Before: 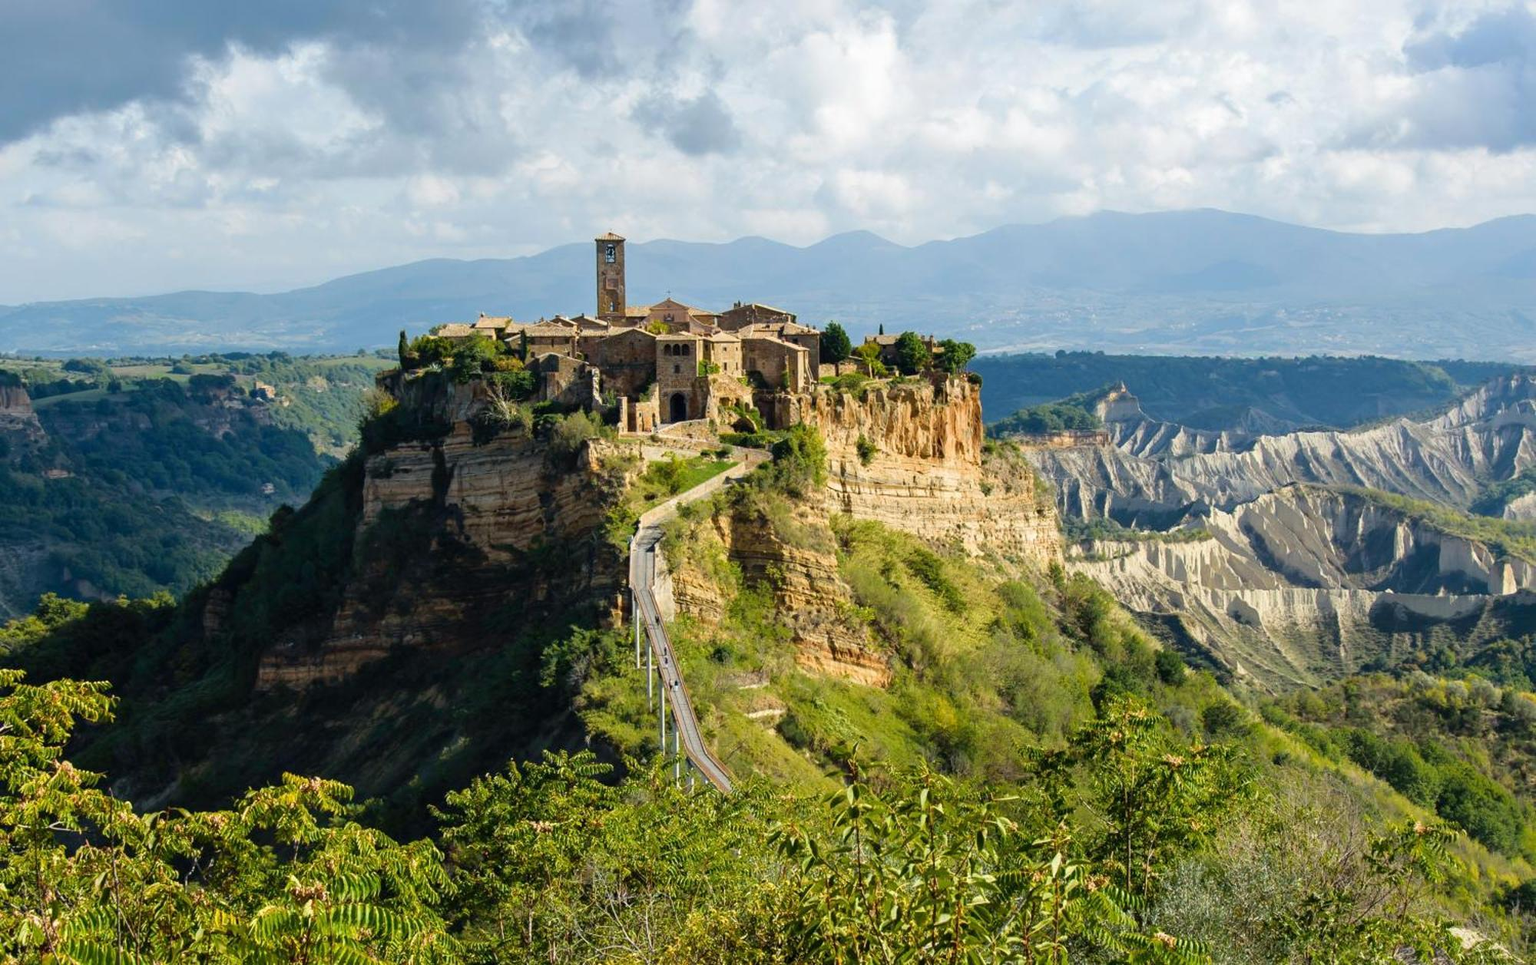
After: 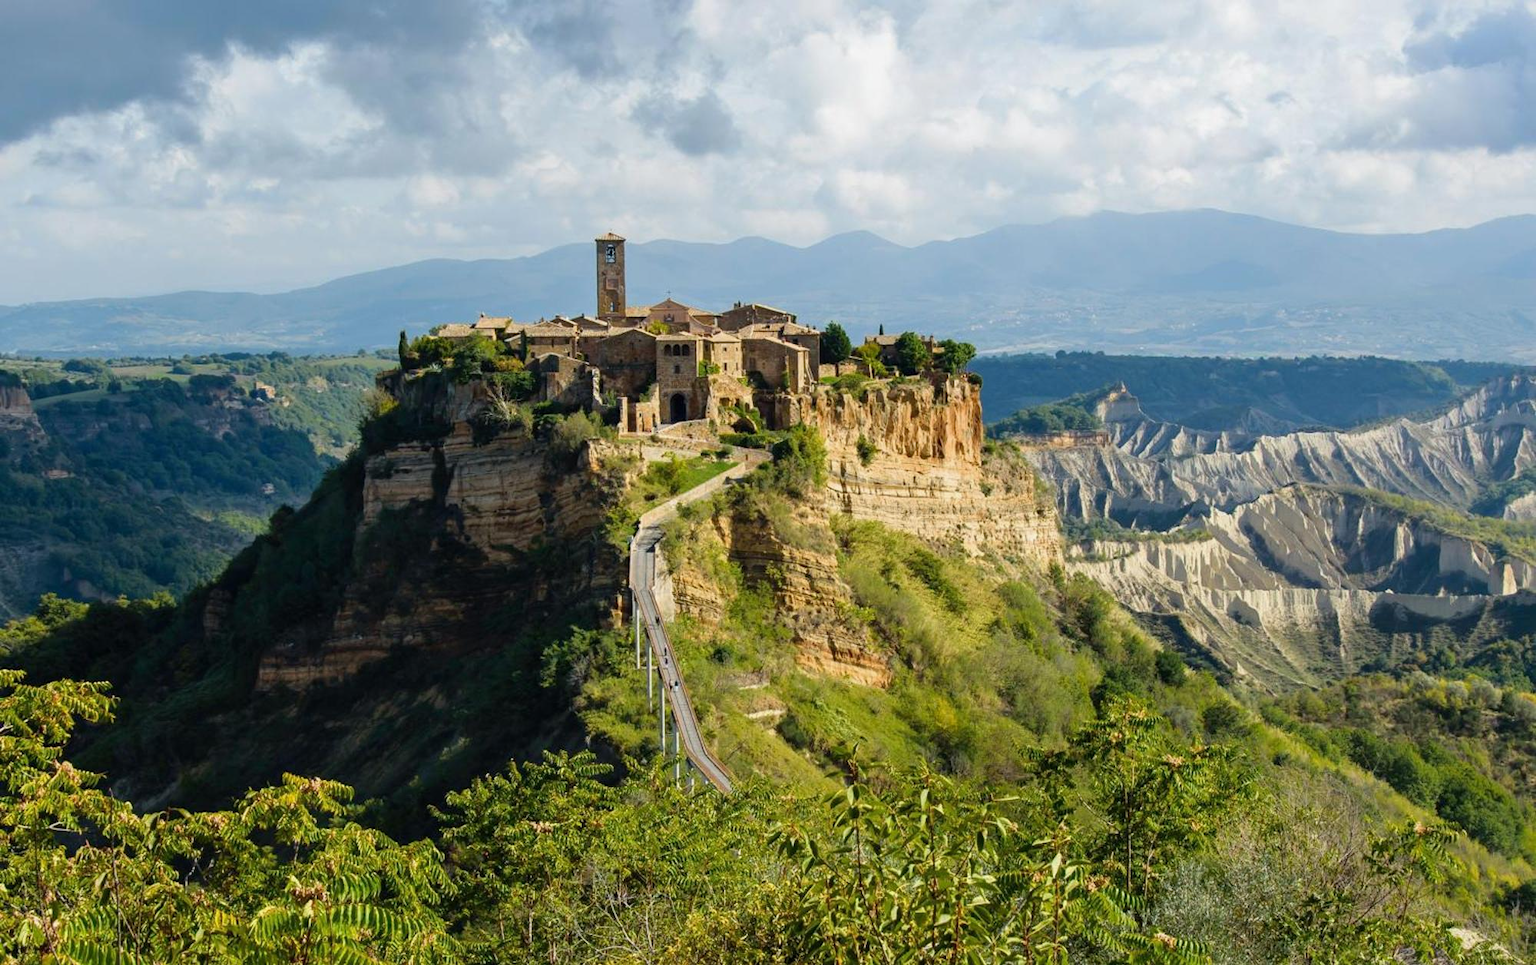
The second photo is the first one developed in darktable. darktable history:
exposure: exposure -0.108 EV, compensate highlight preservation false
